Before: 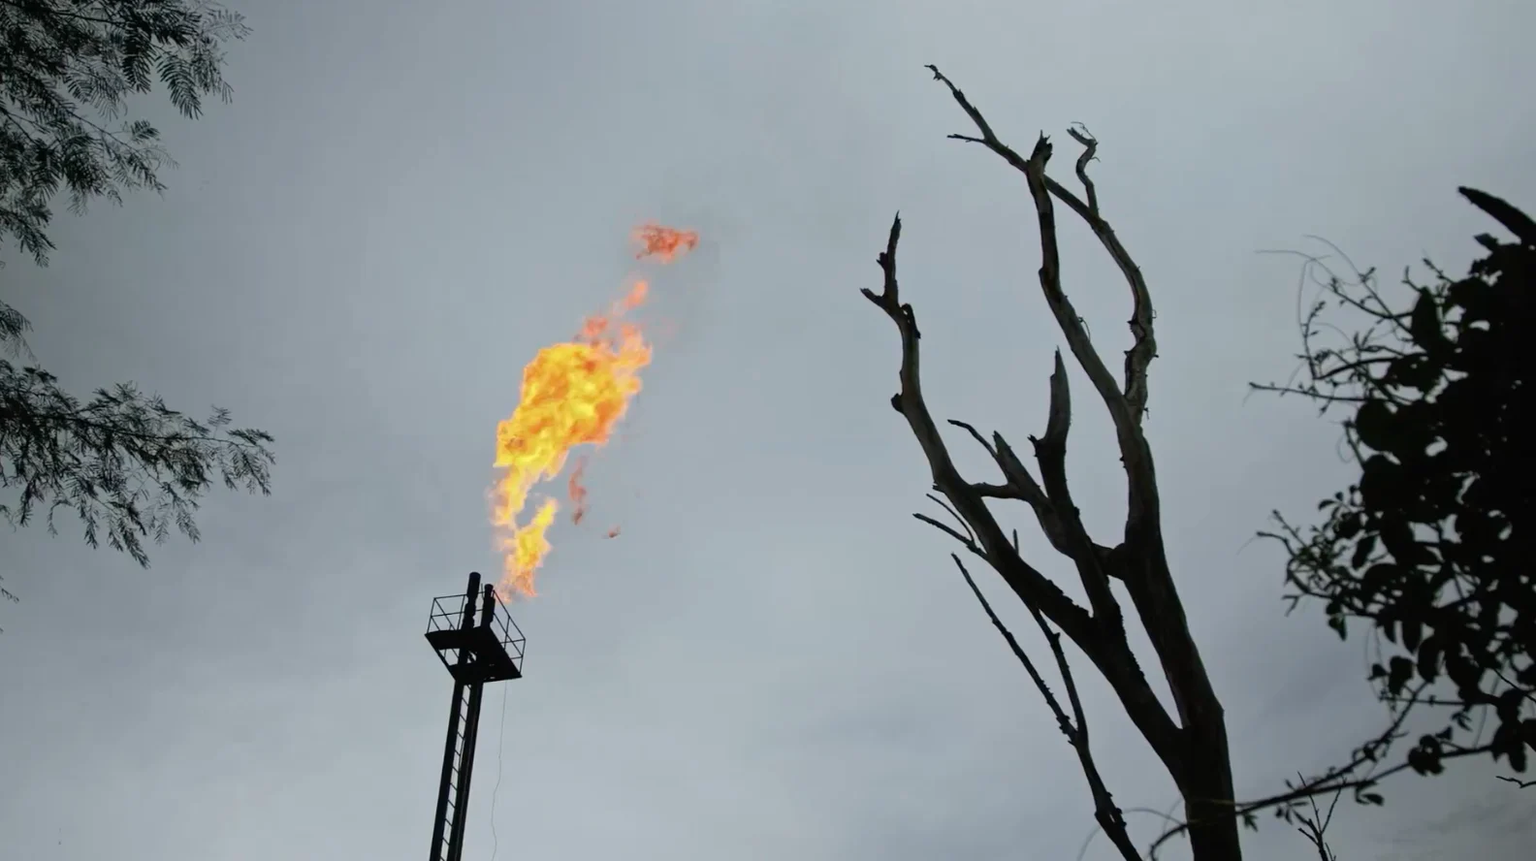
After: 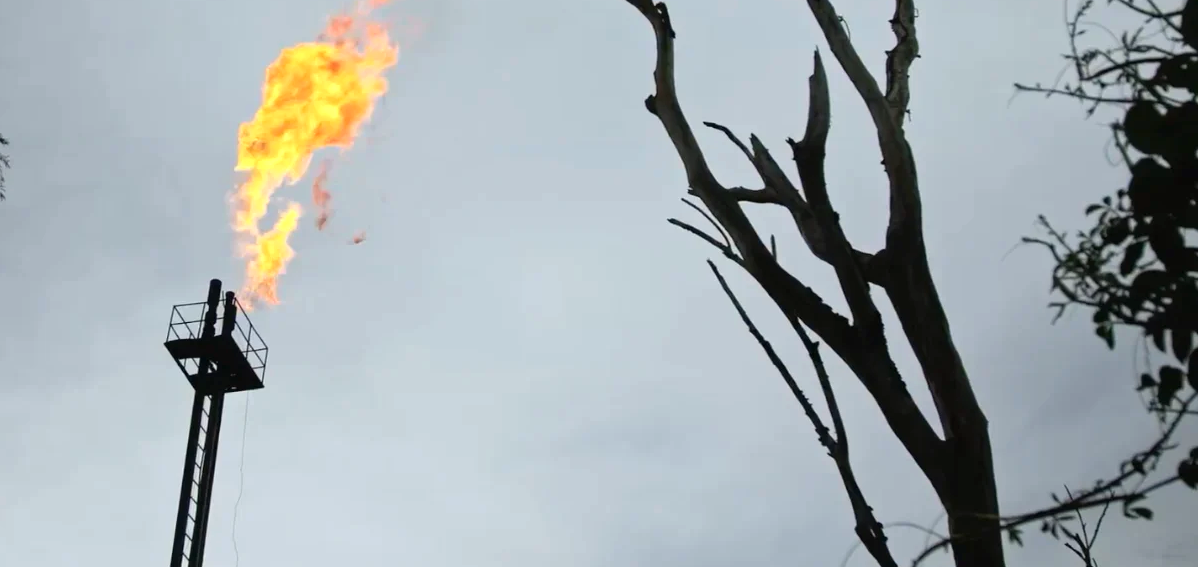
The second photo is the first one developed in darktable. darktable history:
crop and rotate: left 17.299%, top 35.115%, right 7.015%, bottom 1.024%
rotate and perspective: automatic cropping off
exposure: black level correction 0, exposure 0.5 EV, compensate exposure bias true, compensate highlight preservation false
